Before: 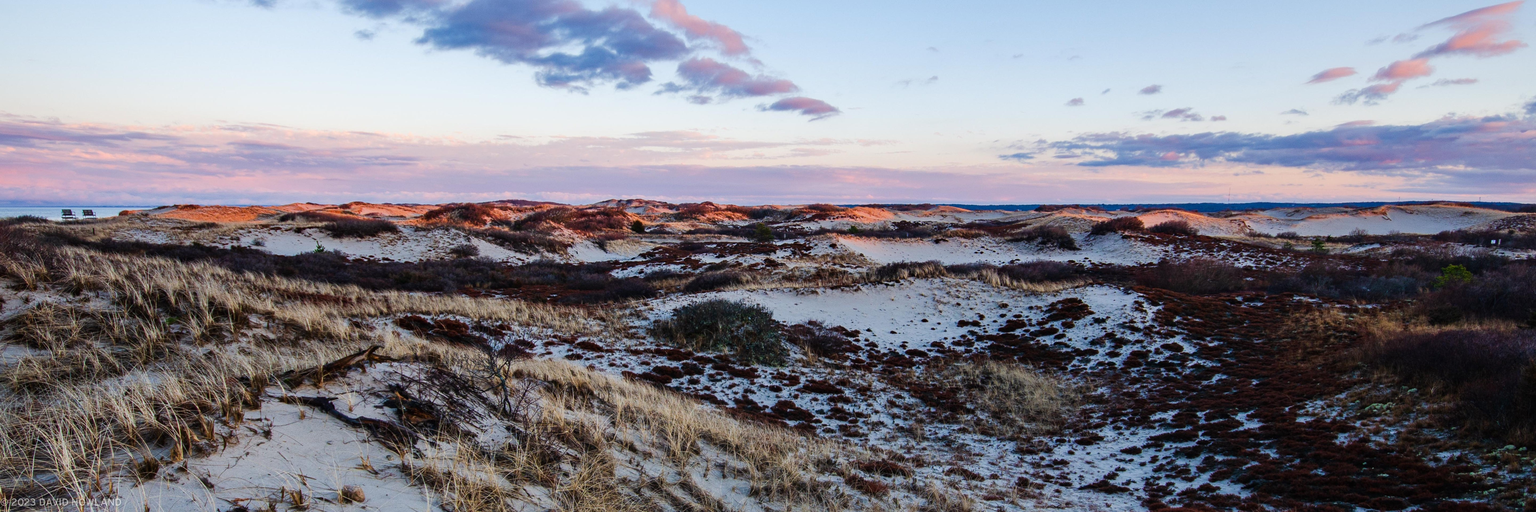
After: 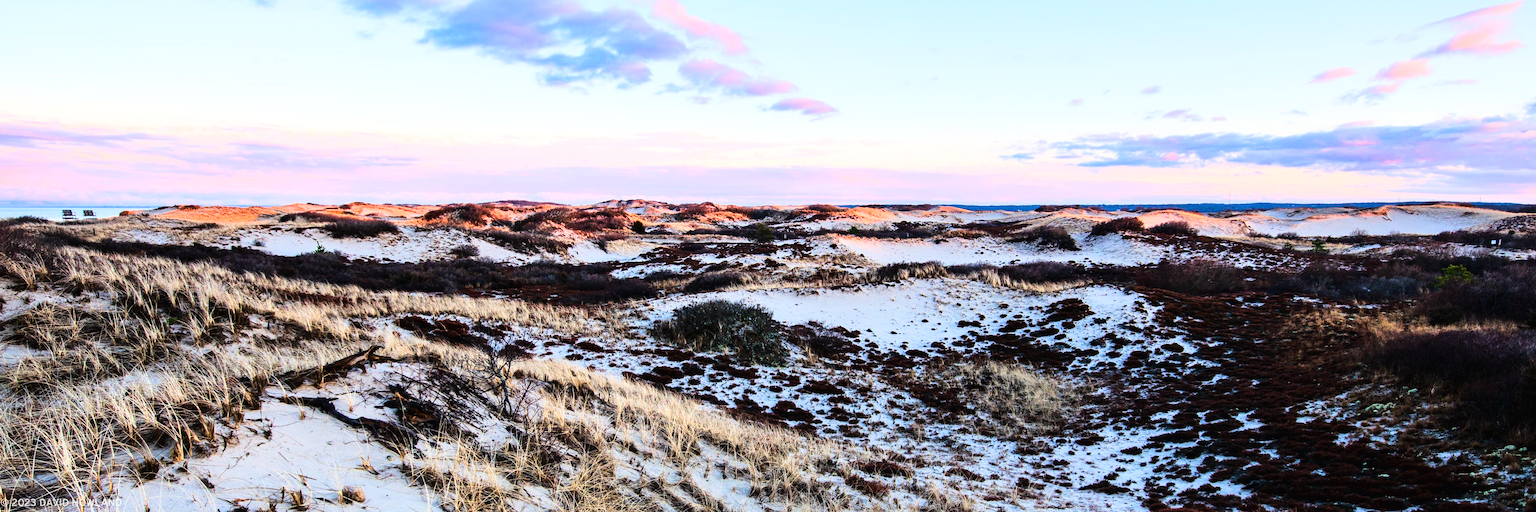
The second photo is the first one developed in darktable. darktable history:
base curve: curves: ch0 [(0, 0.003) (0.001, 0.002) (0.006, 0.004) (0.02, 0.022) (0.048, 0.086) (0.094, 0.234) (0.162, 0.431) (0.258, 0.629) (0.385, 0.8) (0.548, 0.918) (0.751, 0.988) (1, 1)], preserve colors average RGB
